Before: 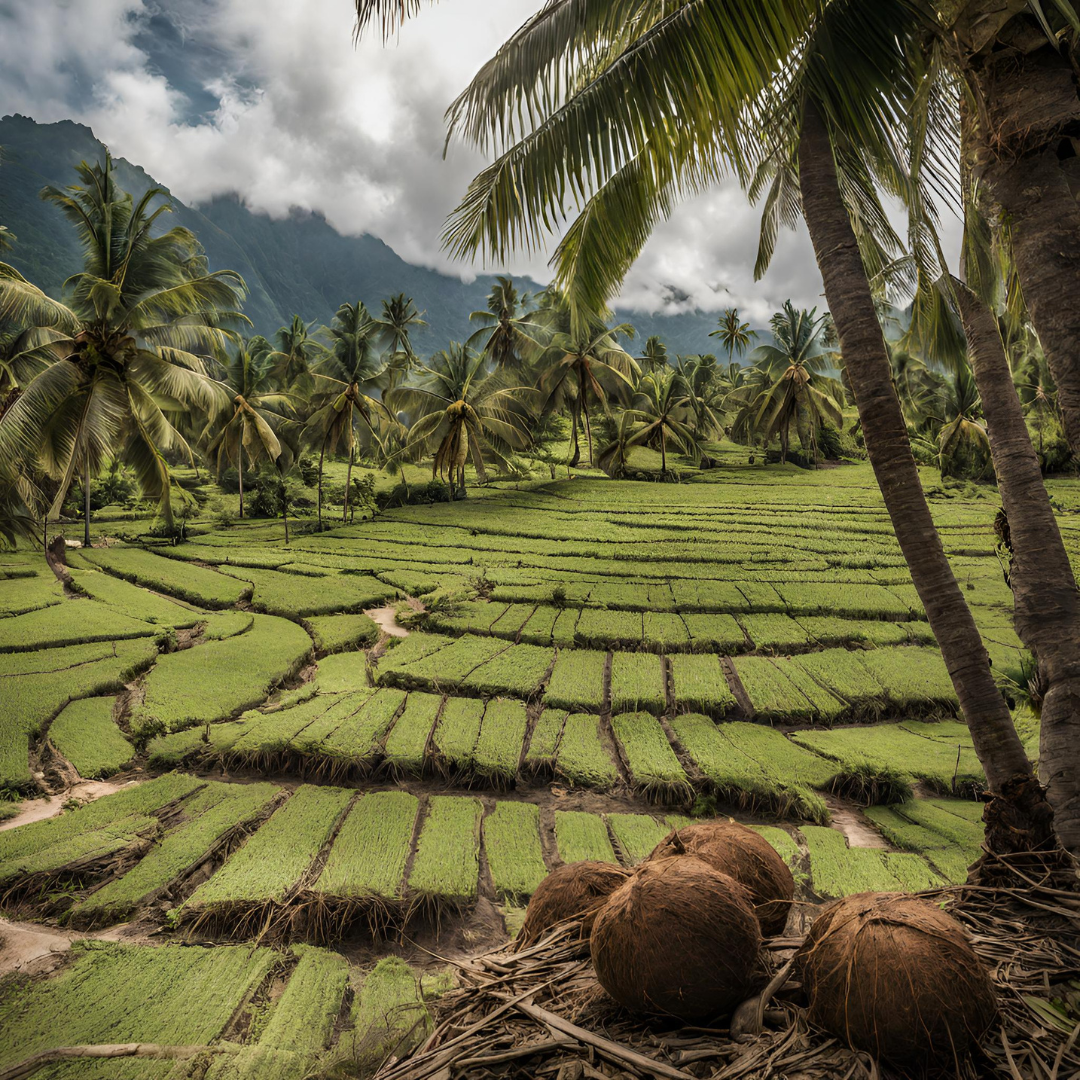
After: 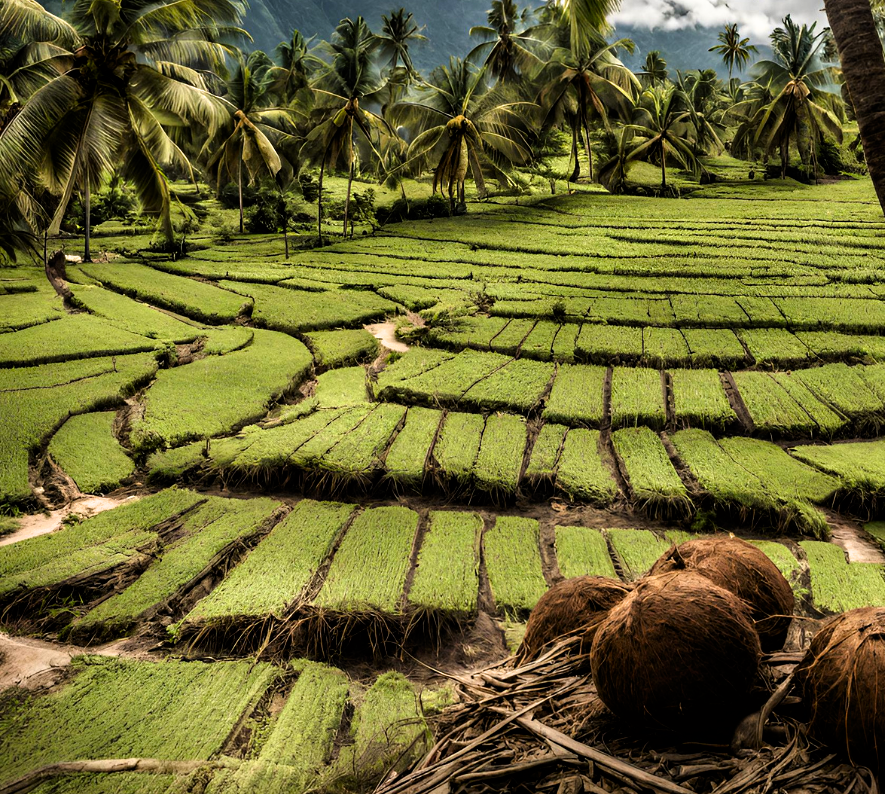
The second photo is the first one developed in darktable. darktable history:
filmic rgb: black relative exposure -8.2 EV, white relative exposure 2.2 EV, threshold 2.99 EV, target white luminance 99.872%, hardness 7.08, latitude 75.61%, contrast 1.322, highlights saturation mix -2.2%, shadows ↔ highlights balance 29.96%, enable highlight reconstruction true
contrast brightness saturation: contrast 0.091, saturation 0.283
exposure: exposure 0.15 EV, compensate highlight preservation false
crop: top 26.464%, right 18.045%
